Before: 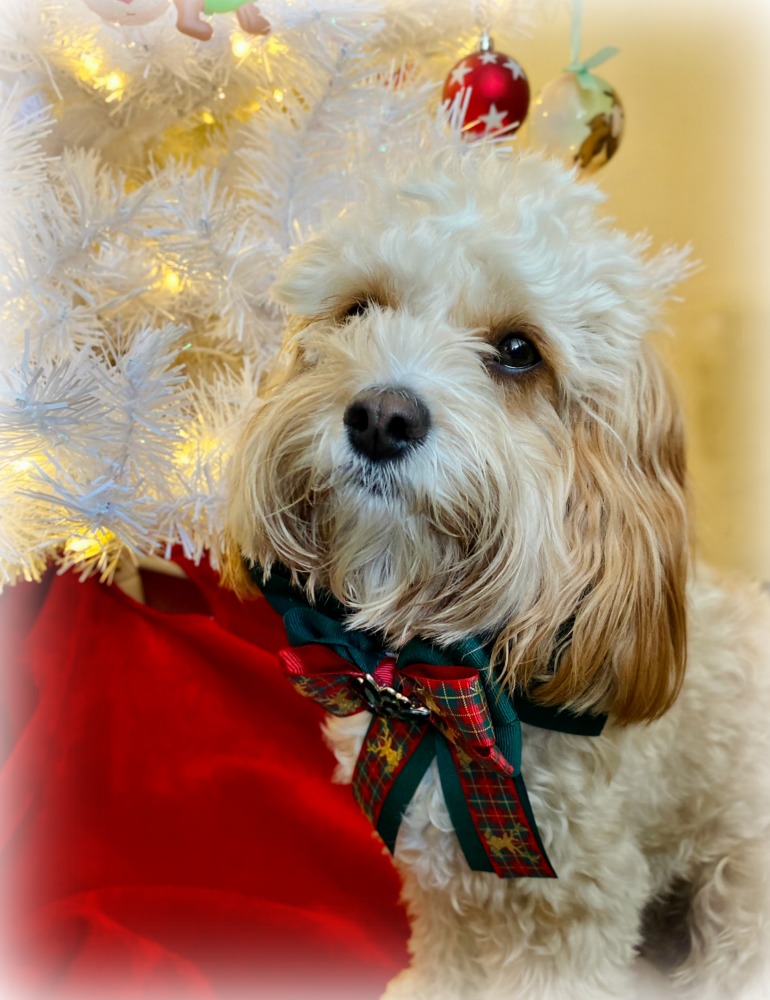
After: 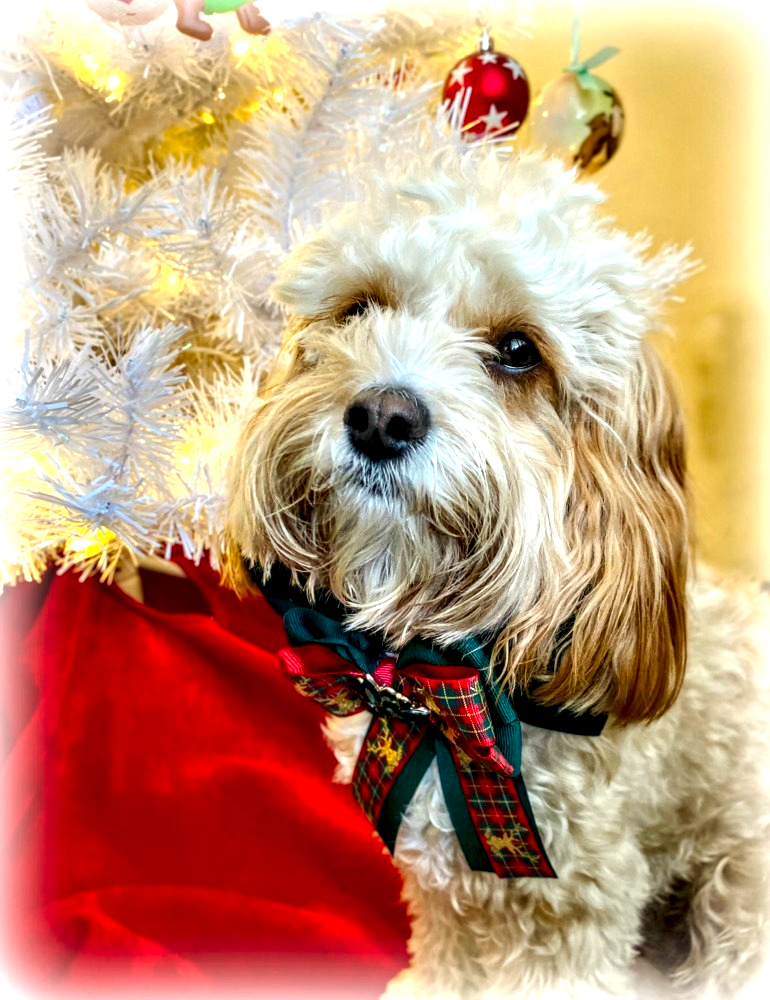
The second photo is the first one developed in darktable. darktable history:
exposure: exposure 0.6 EV, compensate highlight preservation false
color contrast: green-magenta contrast 1.2, blue-yellow contrast 1.2
local contrast: highlights 79%, shadows 56%, detail 175%, midtone range 0.428
